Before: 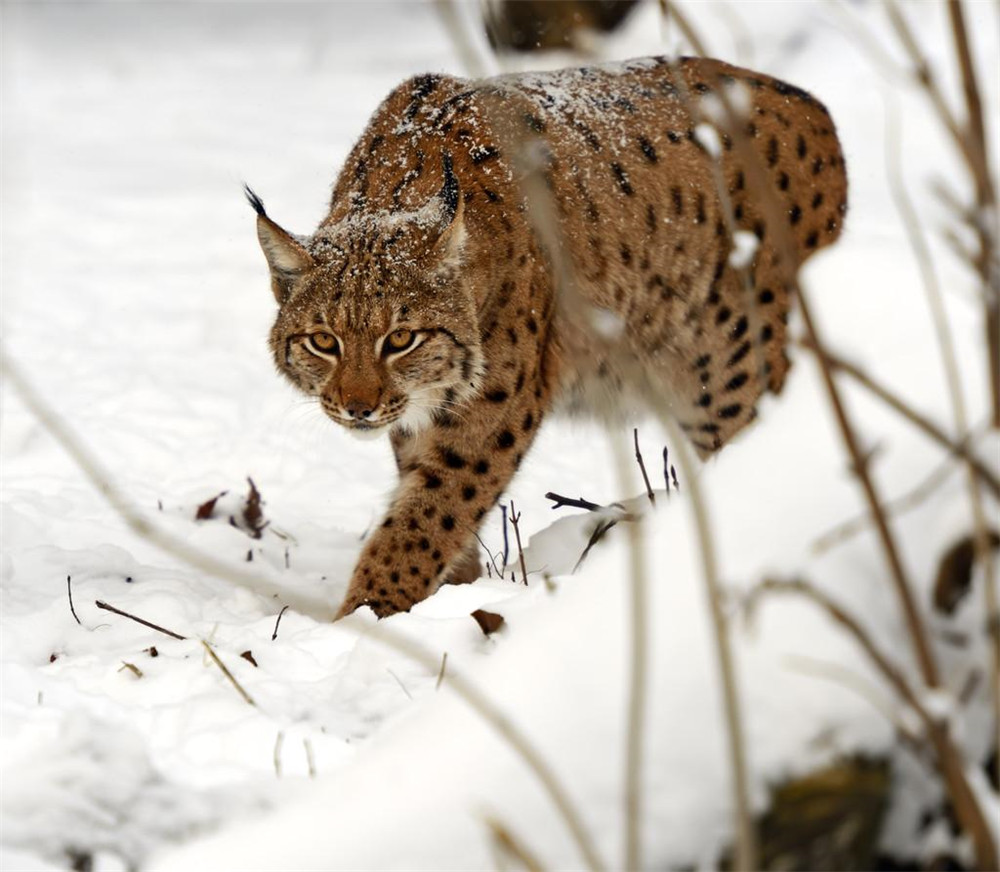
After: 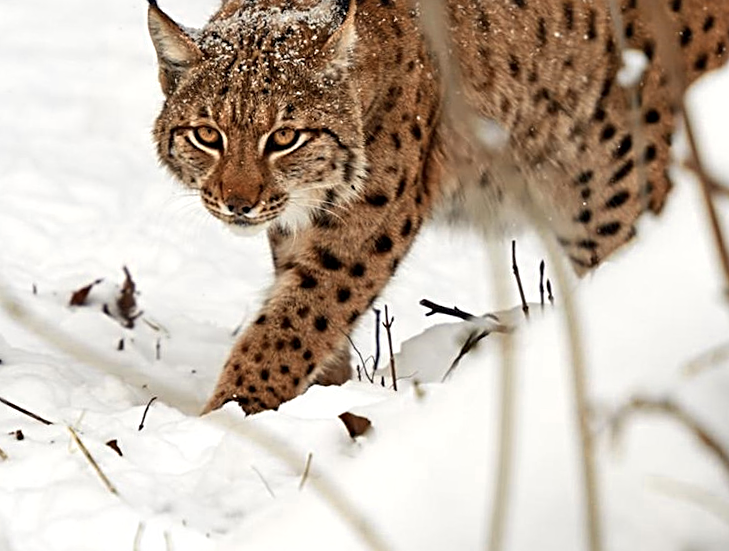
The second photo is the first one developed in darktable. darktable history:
sharpen: radius 2.767
crop and rotate: angle -3.37°, left 9.79%, top 20.73%, right 12.42%, bottom 11.82%
color zones: curves: ch0 [(0.018, 0.548) (0.224, 0.64) (0.425, 0.447) (0.675, 0.575) (0.732, 0.579)]; ch1 [(0.066, 0.487) (0.25, 0.5) (0.404, 0.43) (0.75, 0.421) (0.956, 0.421)]; ch2 [(0.044, 0.561) (0.215, 0.465) (0.399, 0.544) (0.465, 0.548) (0.614, 0.447) (0.724, 0.43) (0.882, 0.623) (0.956, 0.632)]
